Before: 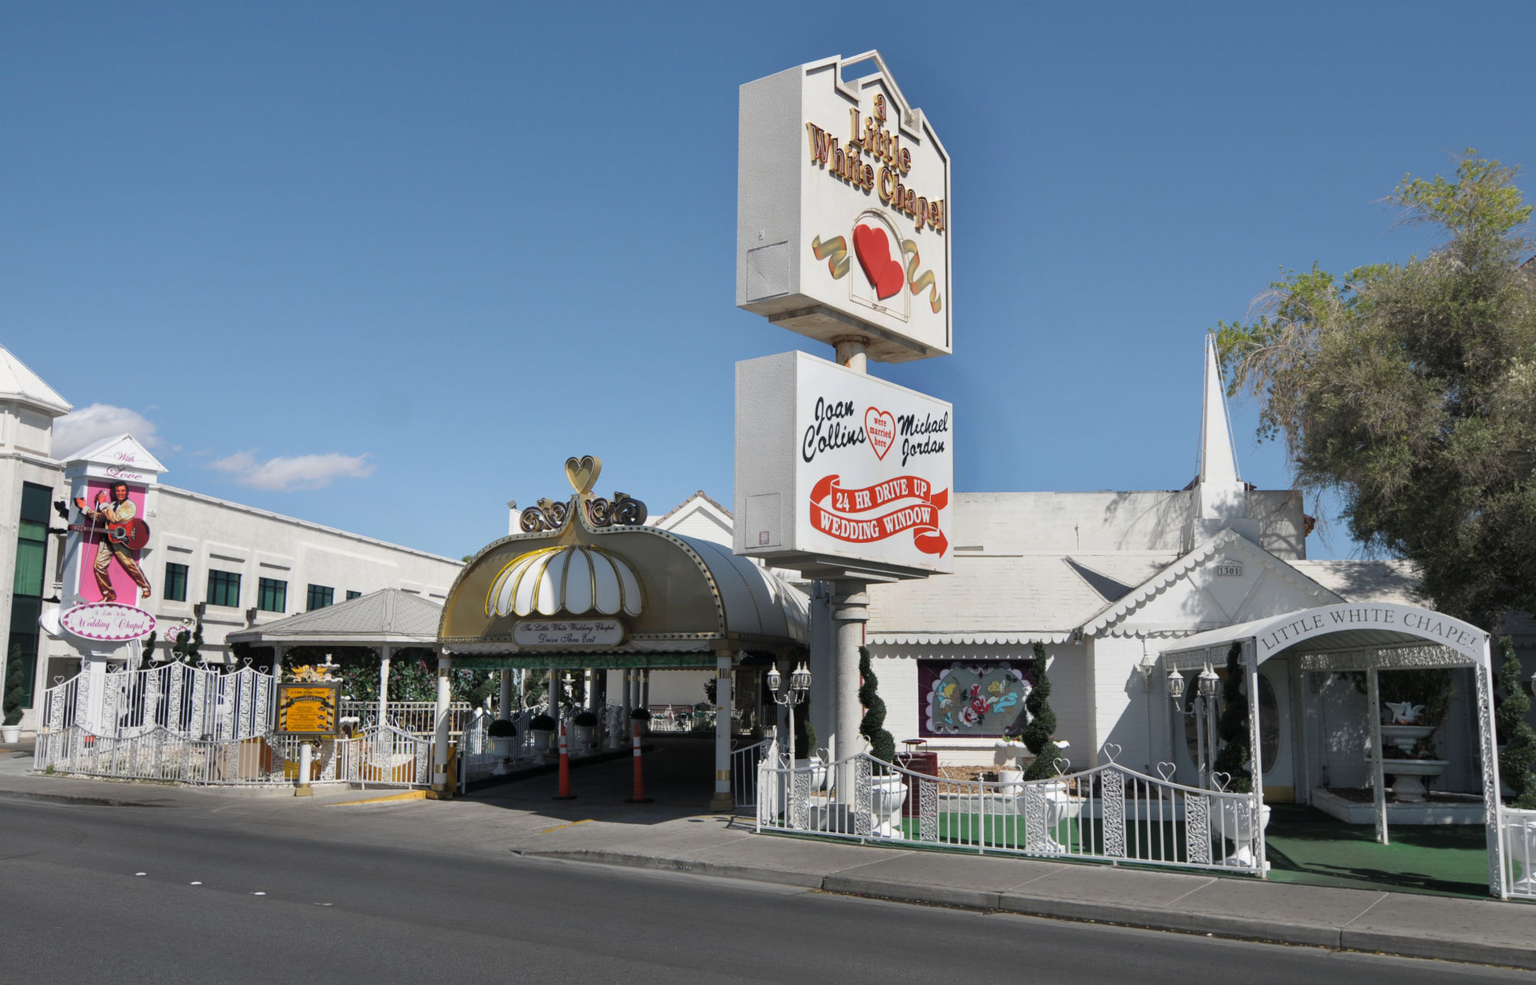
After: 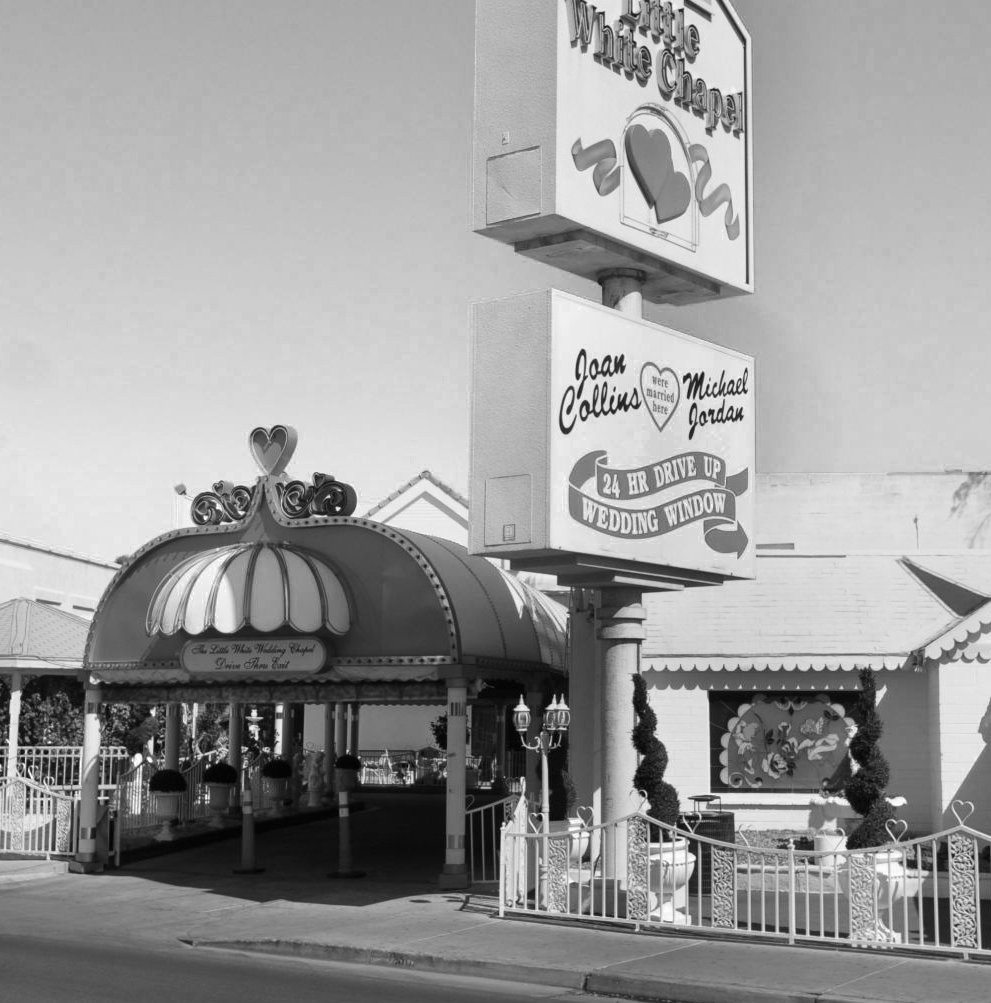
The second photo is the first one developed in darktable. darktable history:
crop and rotate: angle 0.013°, left 24.329%, top 13.086%, right 26.082%, bottom 8.705%
color zones: curves: ch0 [(0, 0.613) (0.01, 0.613) (0.245, 0.448) (0.498, 0.529) (0.642, 0.665) (0.879, 0.777) (0.99, 0.613)]; ch1 [(0, 0) (0.143, 0) (0.286, 0) (0.429, 0) (0.571, 0) (0.714, 0) (0.857, 0)]
contrast brightness saturation: contrast 0.104, brightness 0.034, saturation 0.086
